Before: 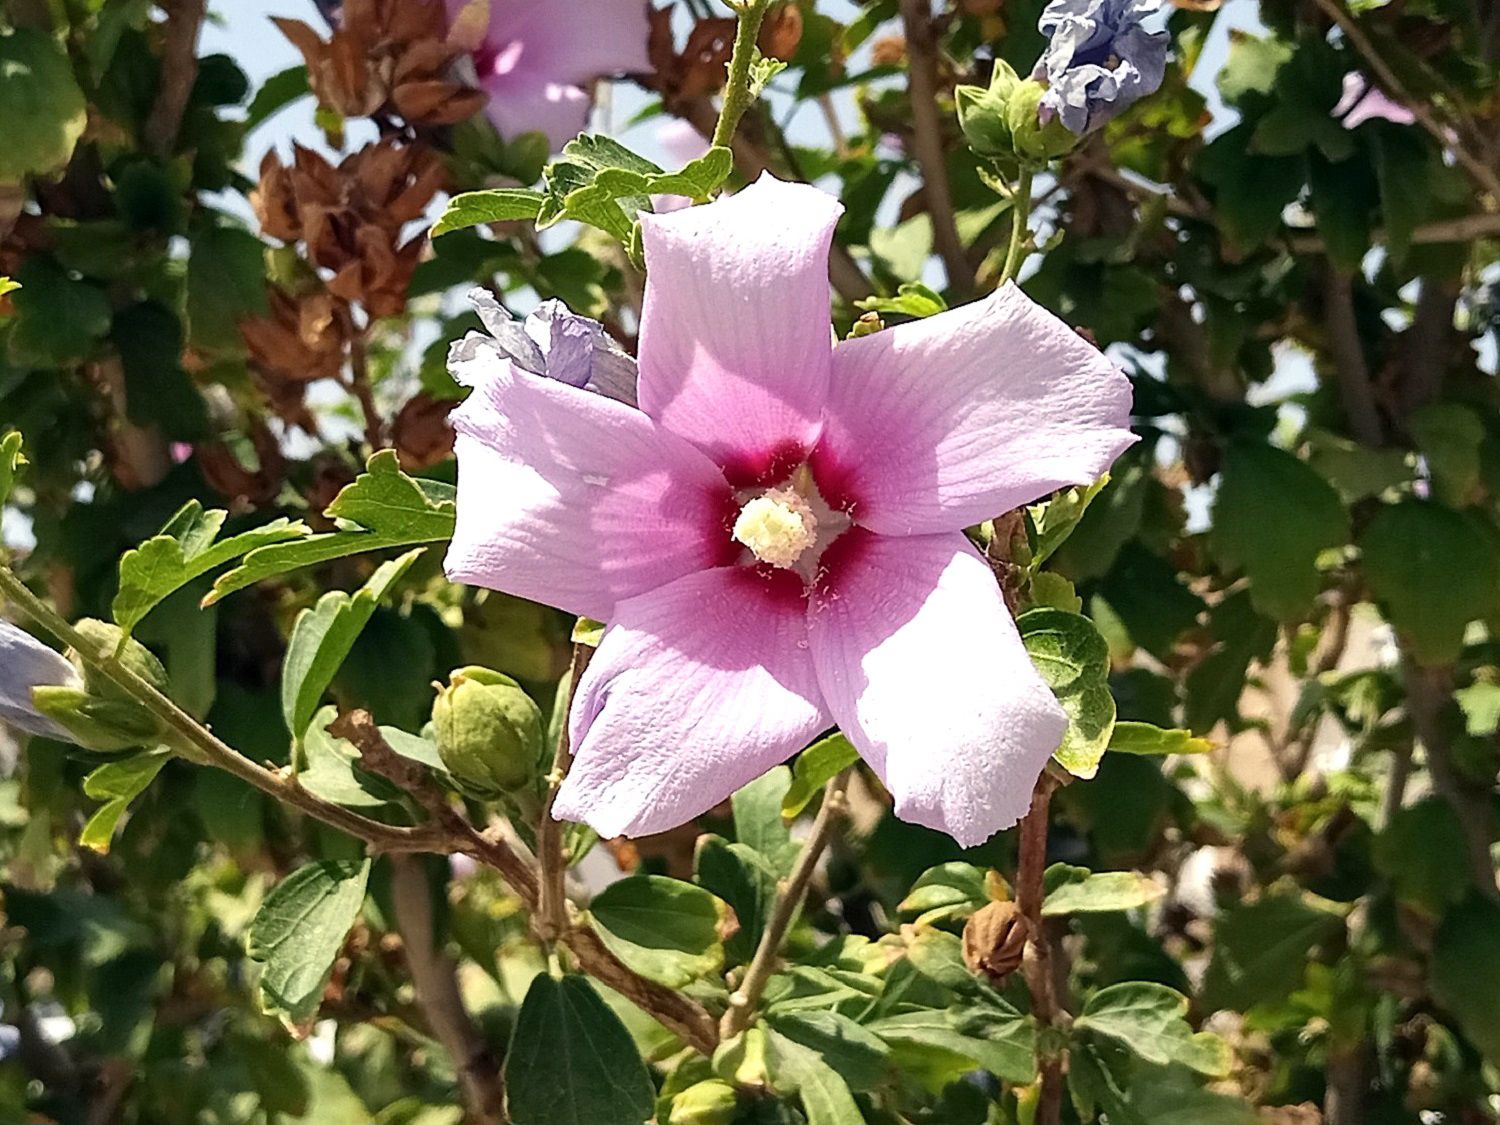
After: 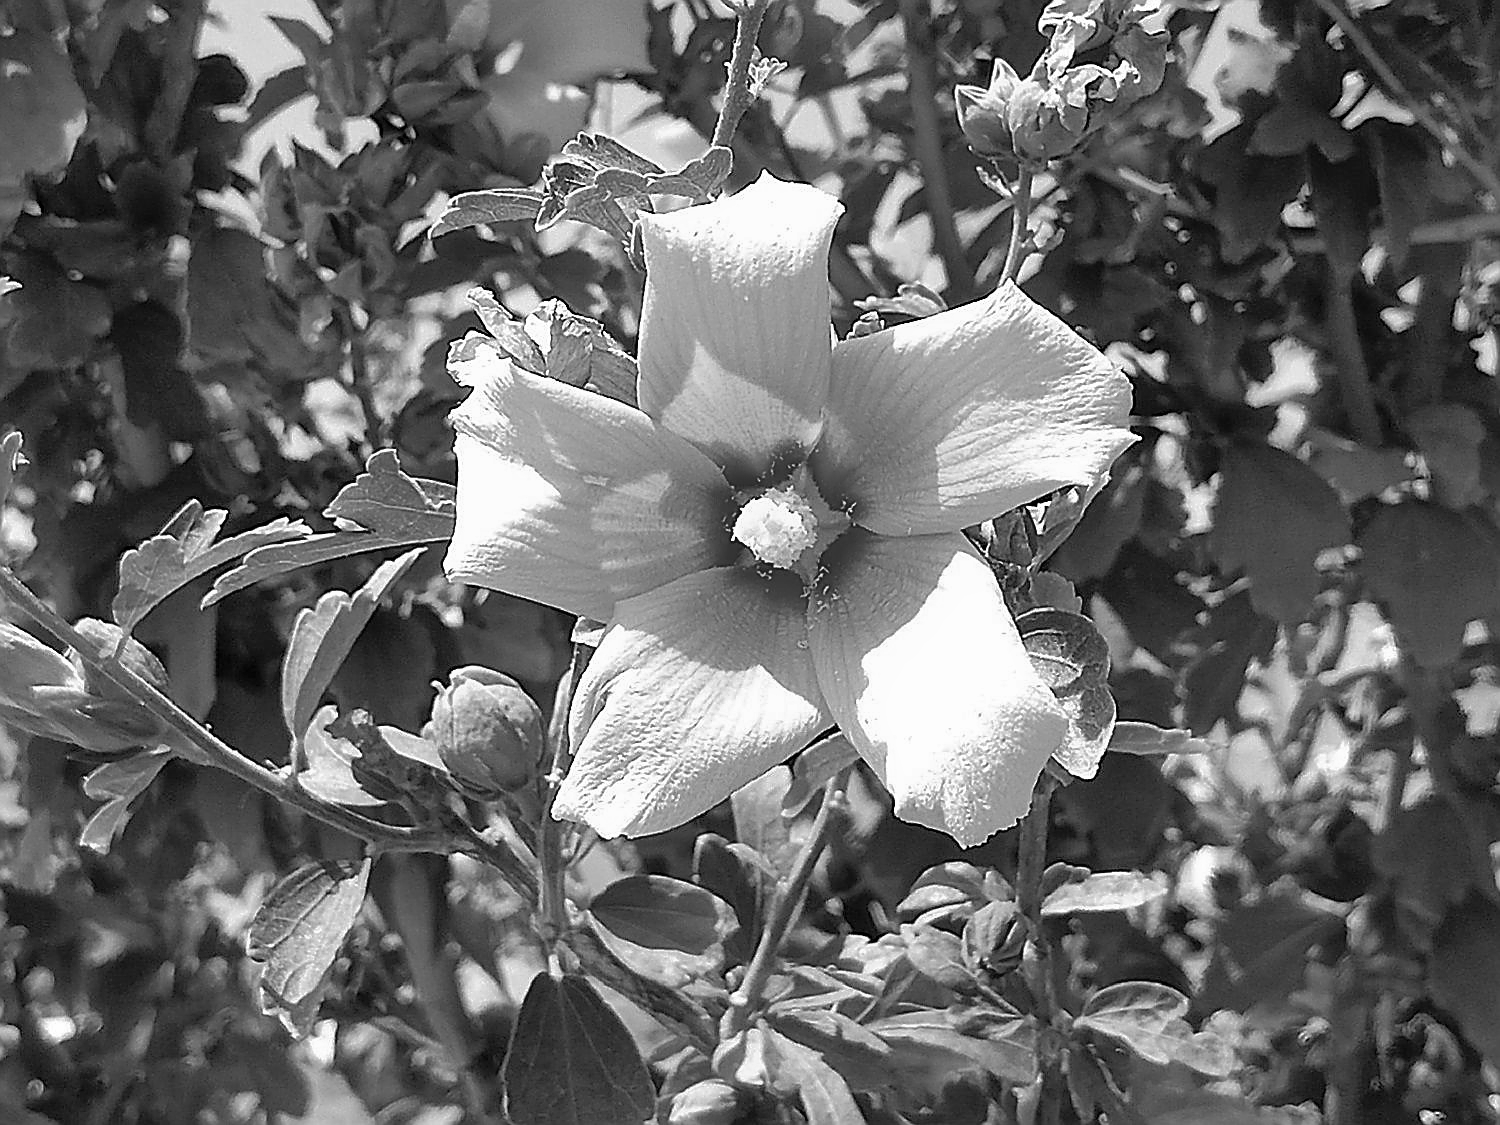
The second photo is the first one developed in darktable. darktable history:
velvia: strength 9.25%
shadows and highlights: on, module defaults
local contrast: mode bilateral grid, contrast 100, coarseness 100, detail 91%, midtone range 0.2
sharpen: radius 1.4, amount 1.25, threshold 0.7
monochrome: on, module defaults
